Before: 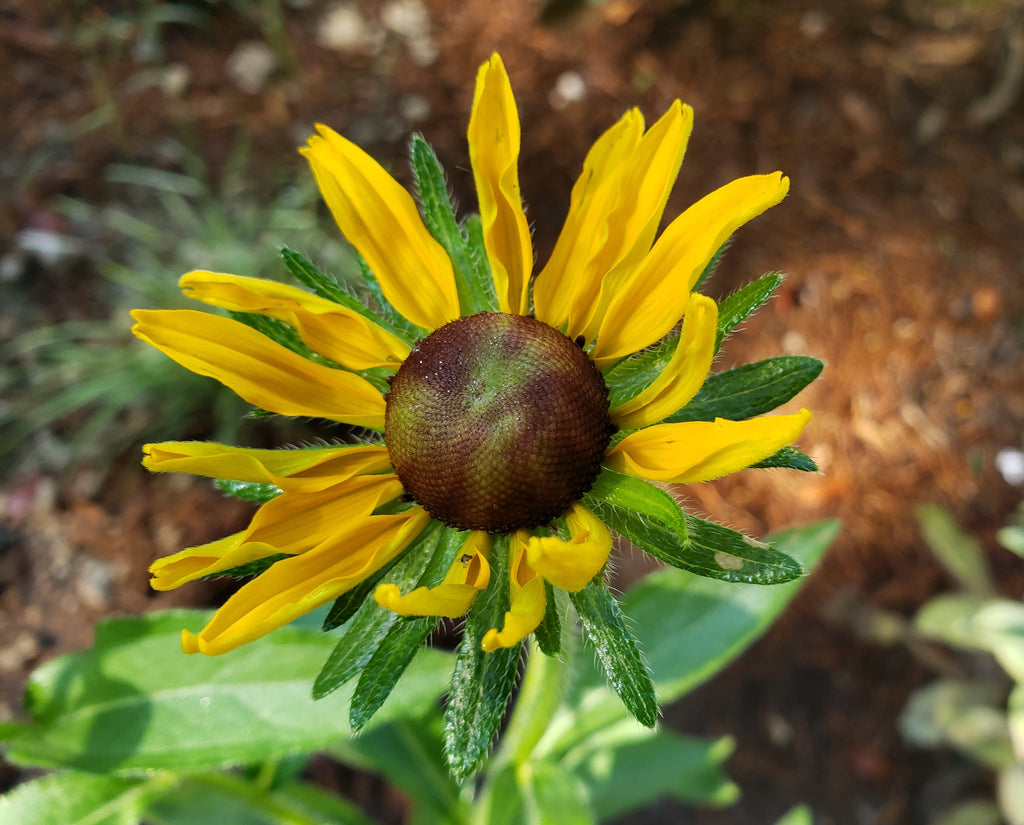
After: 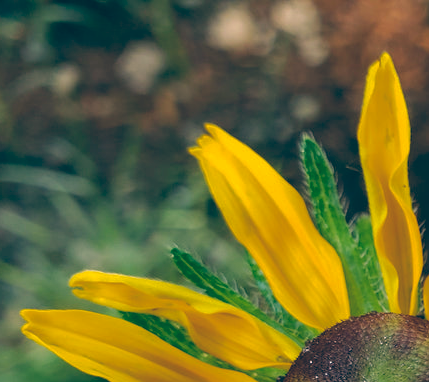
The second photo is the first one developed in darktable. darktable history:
rotate and perspective: crop left 0, crop top 0
color balance rgb: perceptual saturation grading › global saturation 10%, global vibrance 10%
rgb curve: curves: ch0 [(0, 0) (0.175, 0.154) (0.785, 0.663) (1, 1)]
crop and rotate: left 10.817%, top 0.062%, right 47.194%, bottom 53.626%
white balance: emerald 1
color balance: lift [1.006, 0.985, 1.002, 1.015], gamma [1, 0.953, 1.008, 1.047], gain [1.076, 1.13, 1.004, 0.87]
